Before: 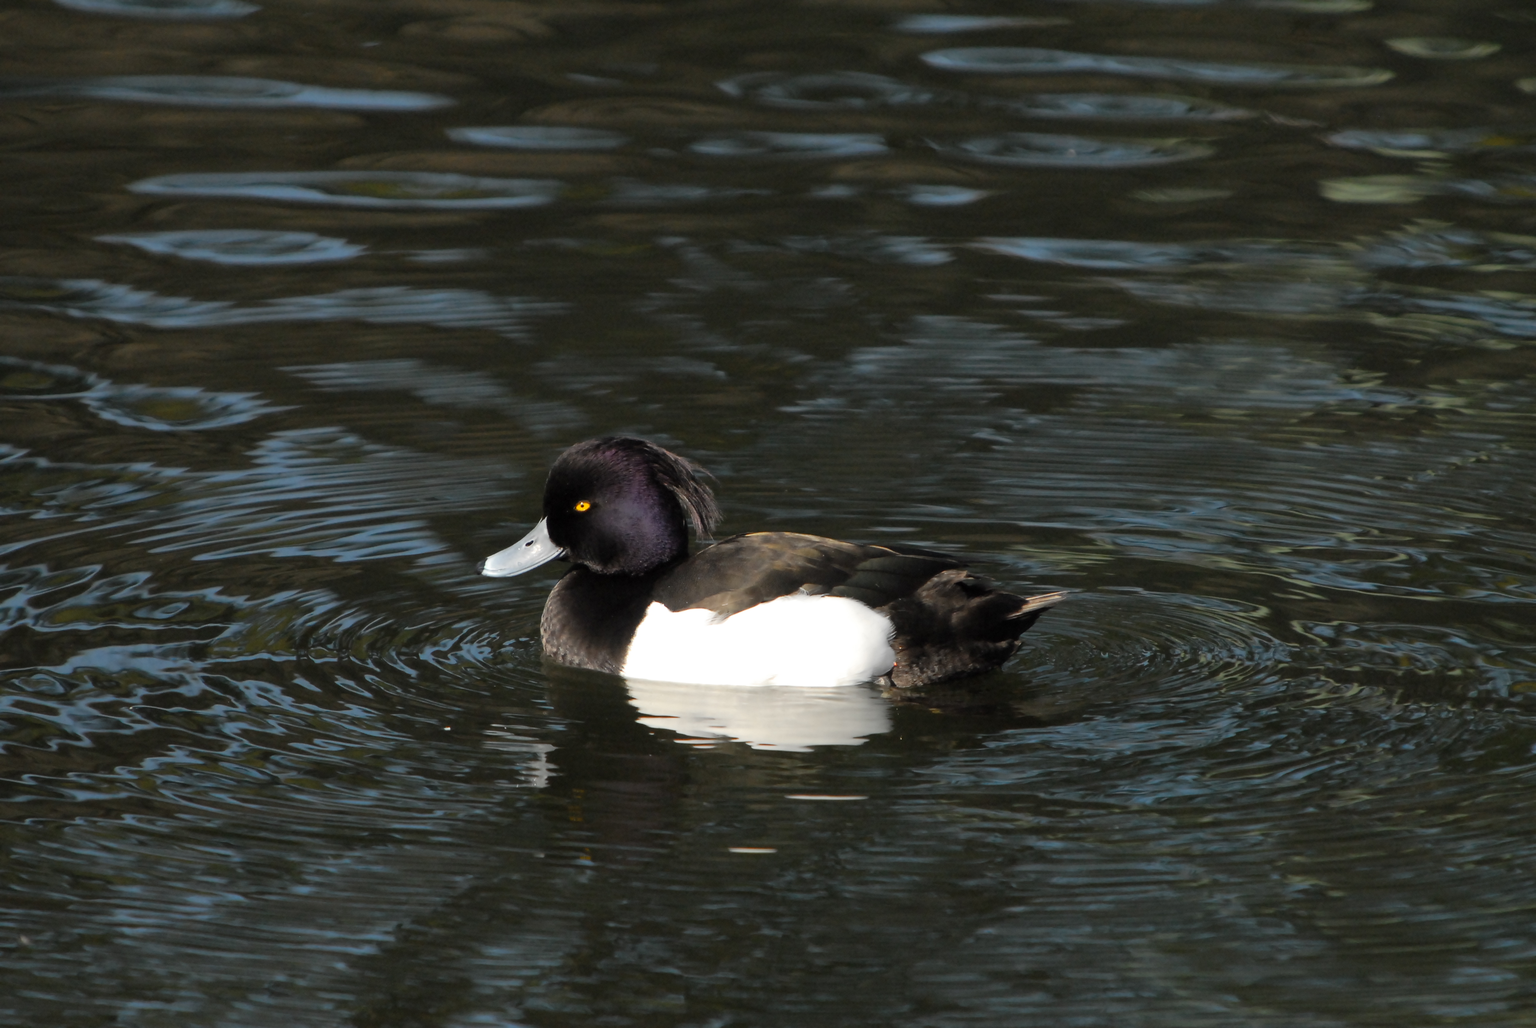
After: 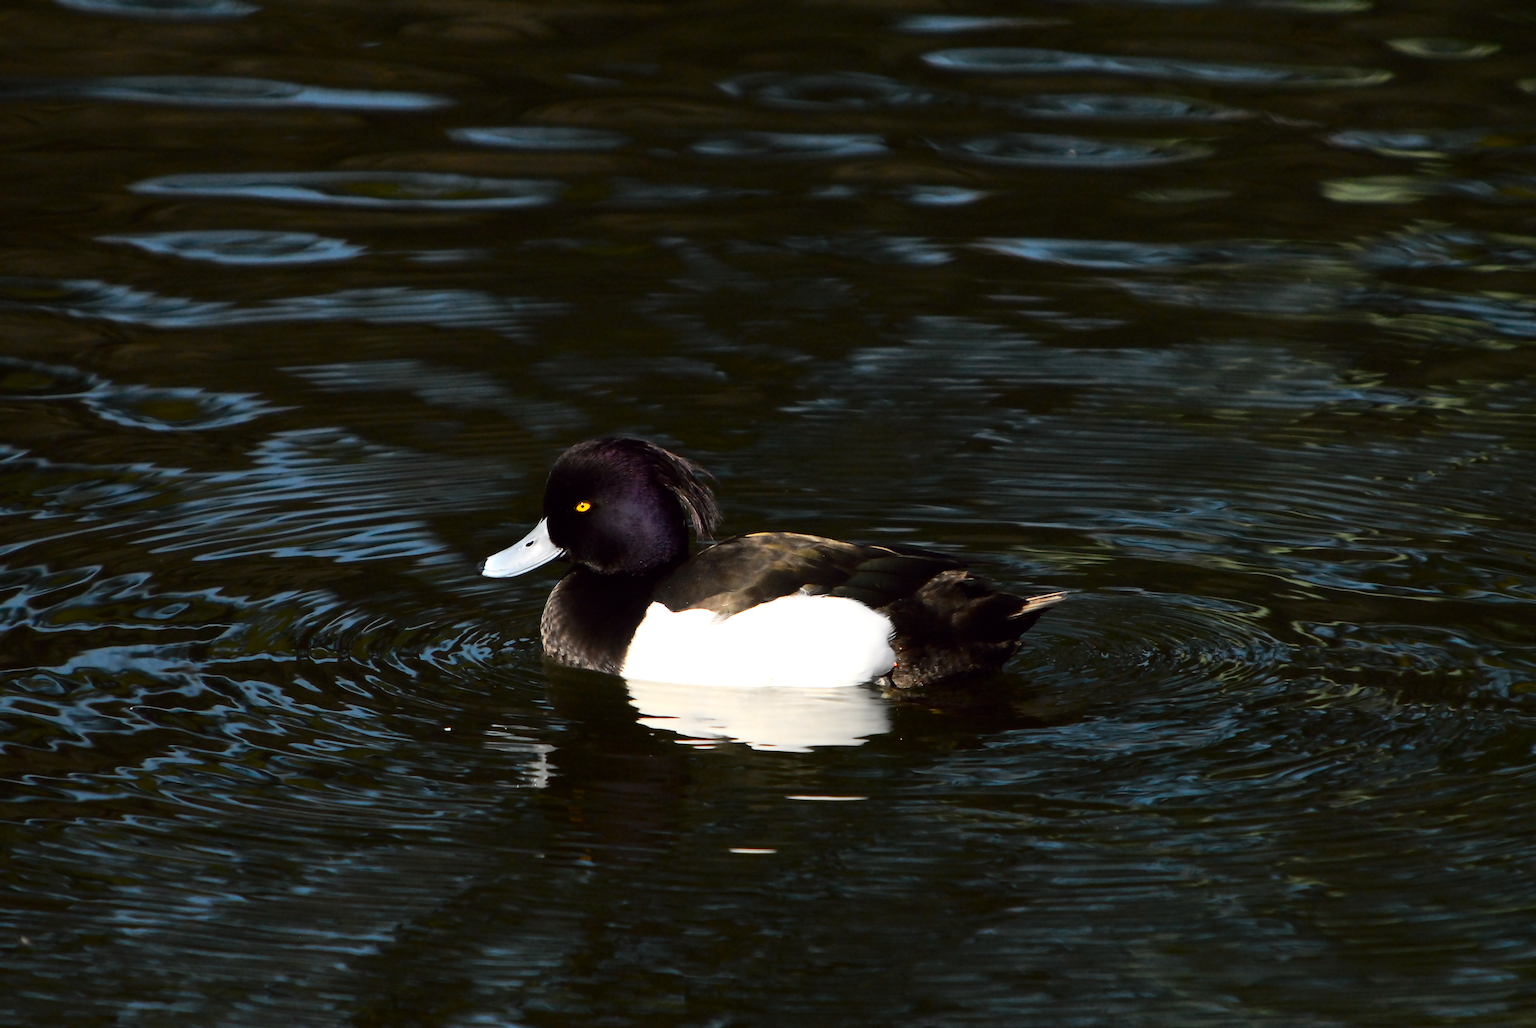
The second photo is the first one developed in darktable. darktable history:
color balance: lift [1, 1.001, 0.999, 1.001], gamma [1, 1.004, 1.007, 0.993], gain [1, 0.991, 0.987, 1.013], contrast 10%, output saturation 120%
contrast brightness saturation: contrast 0.28
